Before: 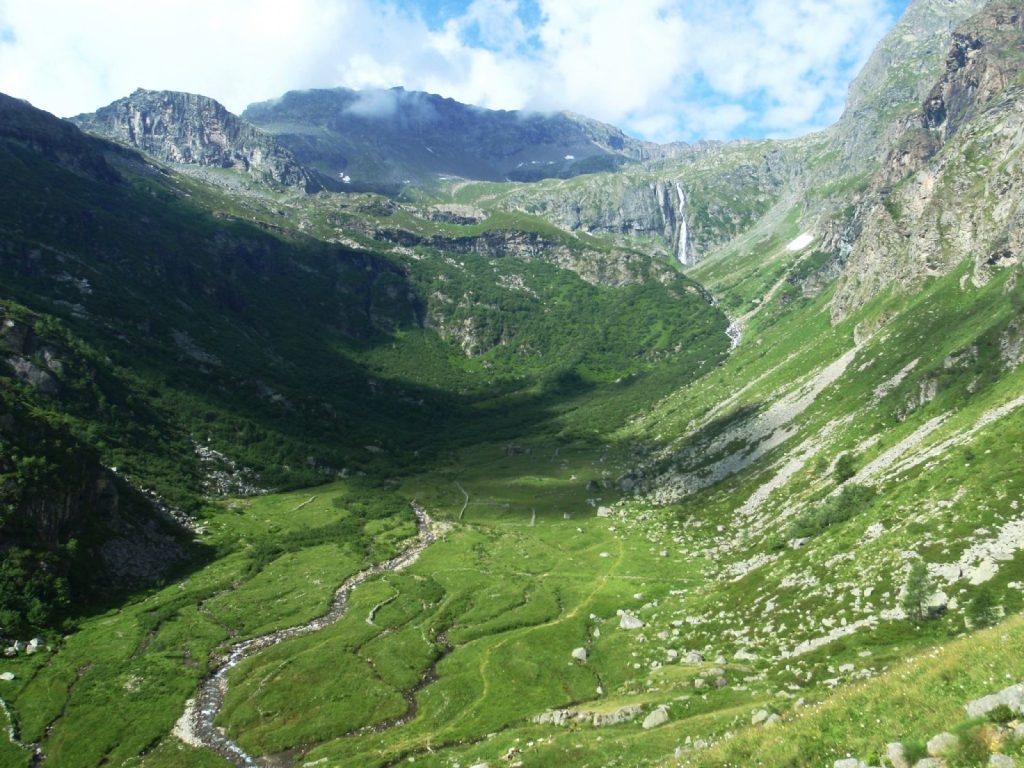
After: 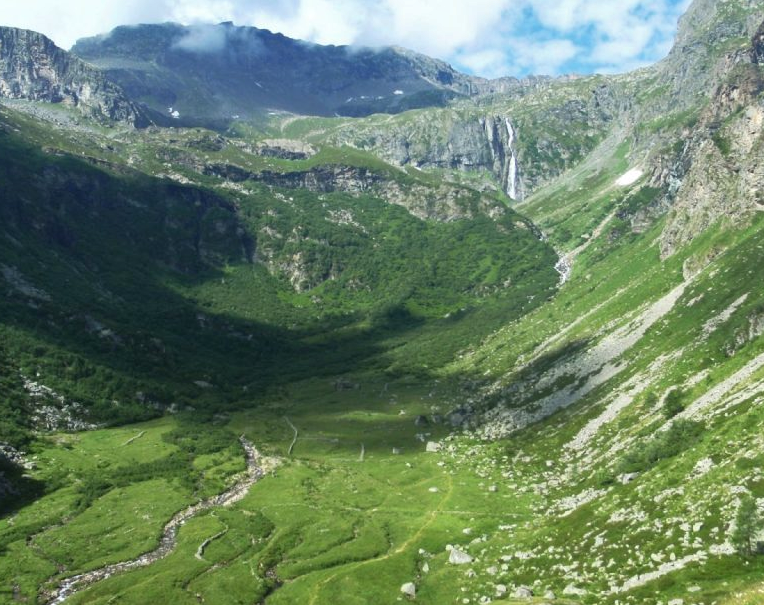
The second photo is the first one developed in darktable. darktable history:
crop: left 16.715%, top 8.584%, right 8.667%, bottom 12.563%
shadows and highlights: soften with gaussian
